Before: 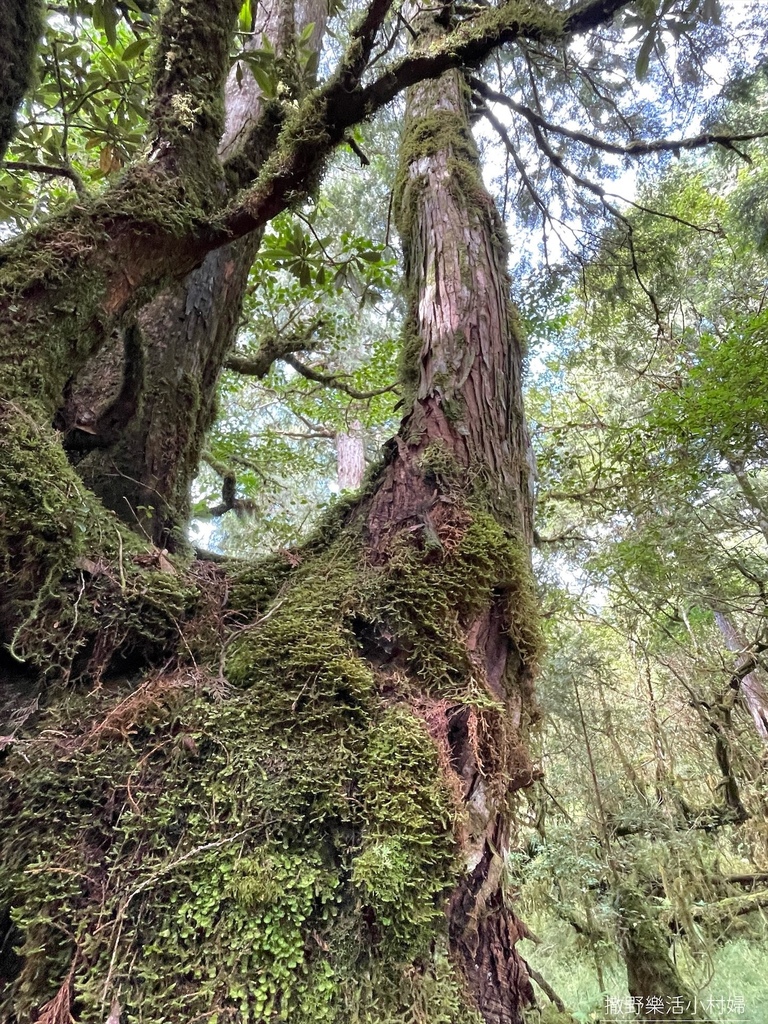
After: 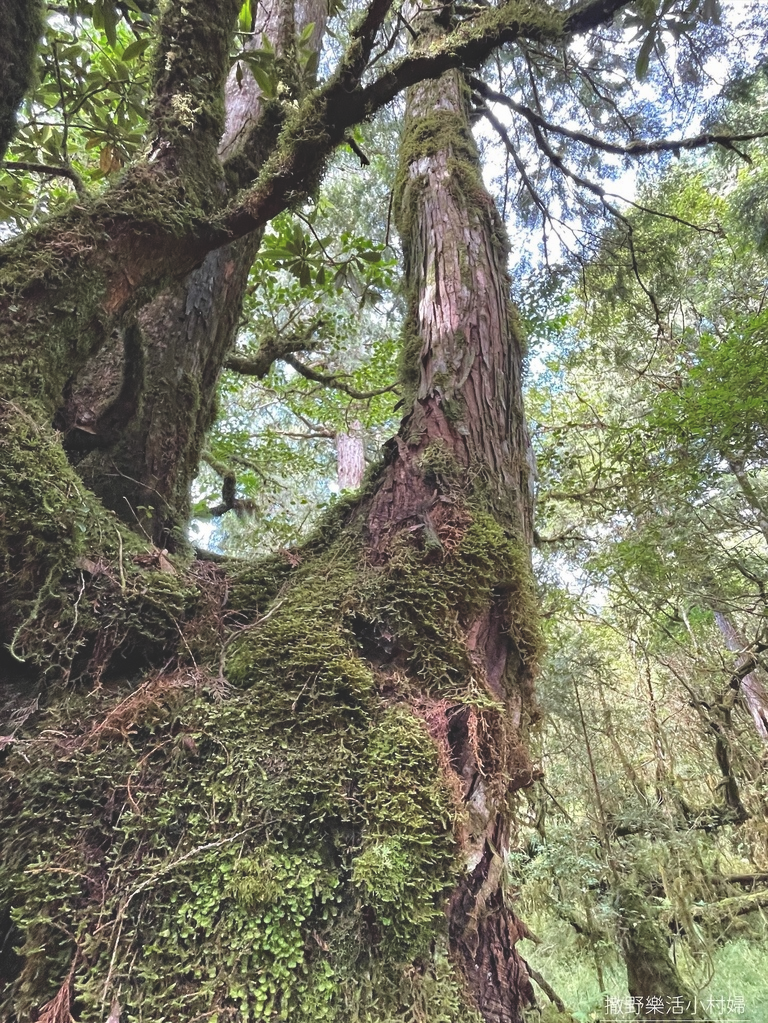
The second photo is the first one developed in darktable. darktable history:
tone equalizer: on, module defaults
crop: bottom 0.052%
haze removal: strength 0.294, distance 0.255, compatibility mode true, adaptive false
exposure: black level correction -0.022, exposure -0.034 EV, compensate highlight preservation false
